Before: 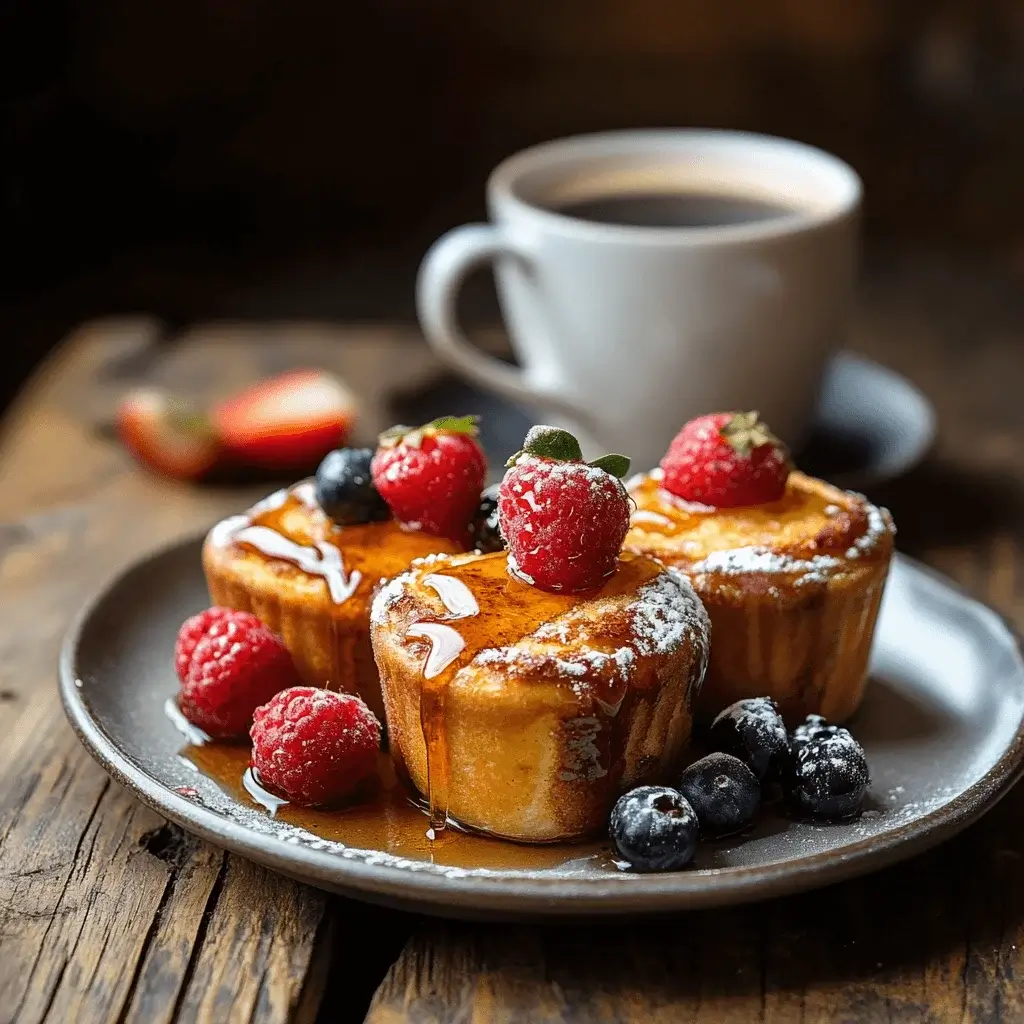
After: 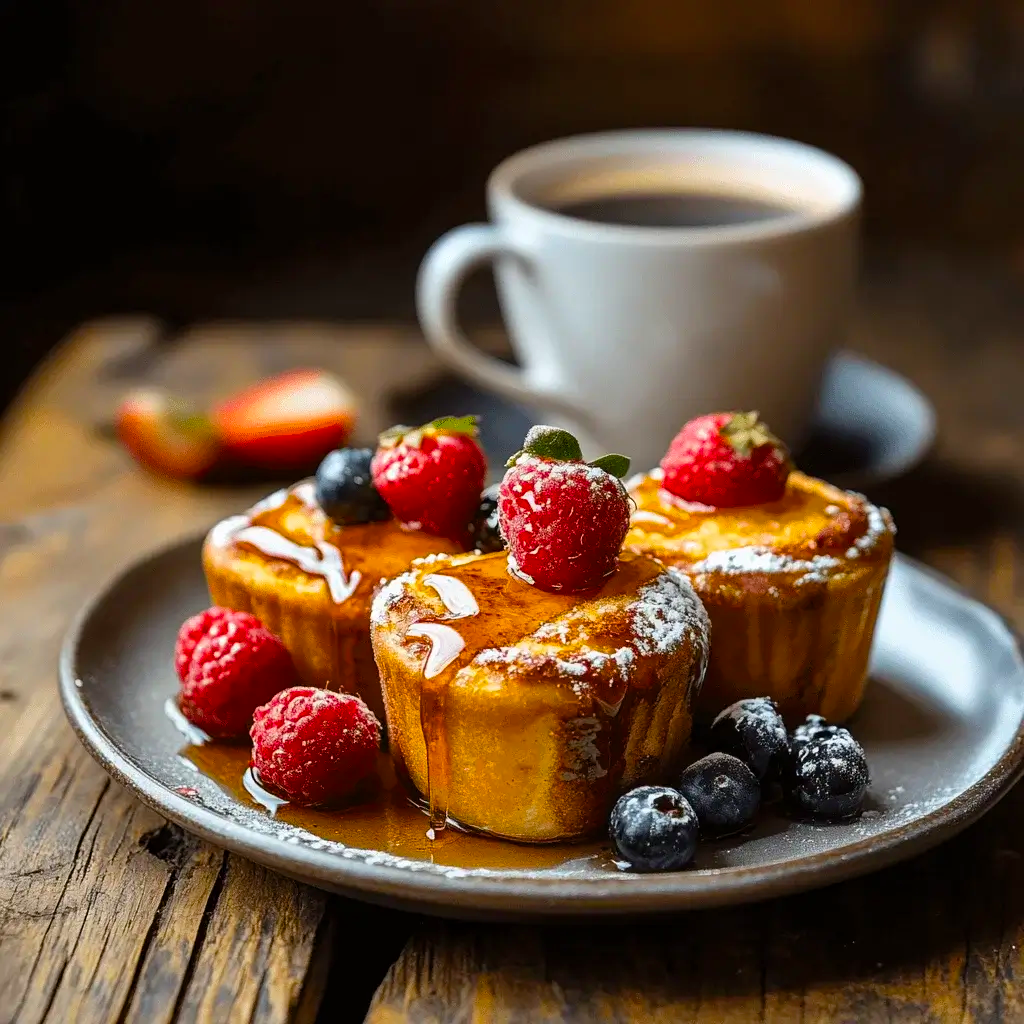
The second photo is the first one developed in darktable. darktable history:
shadows and highlights: shadows 20.95, highlights -36.84, soften with gaussian
color balance rgb: linear chroma grading › global chroma 9.045%, perceptual saturation grading › global saturation 31.241%
